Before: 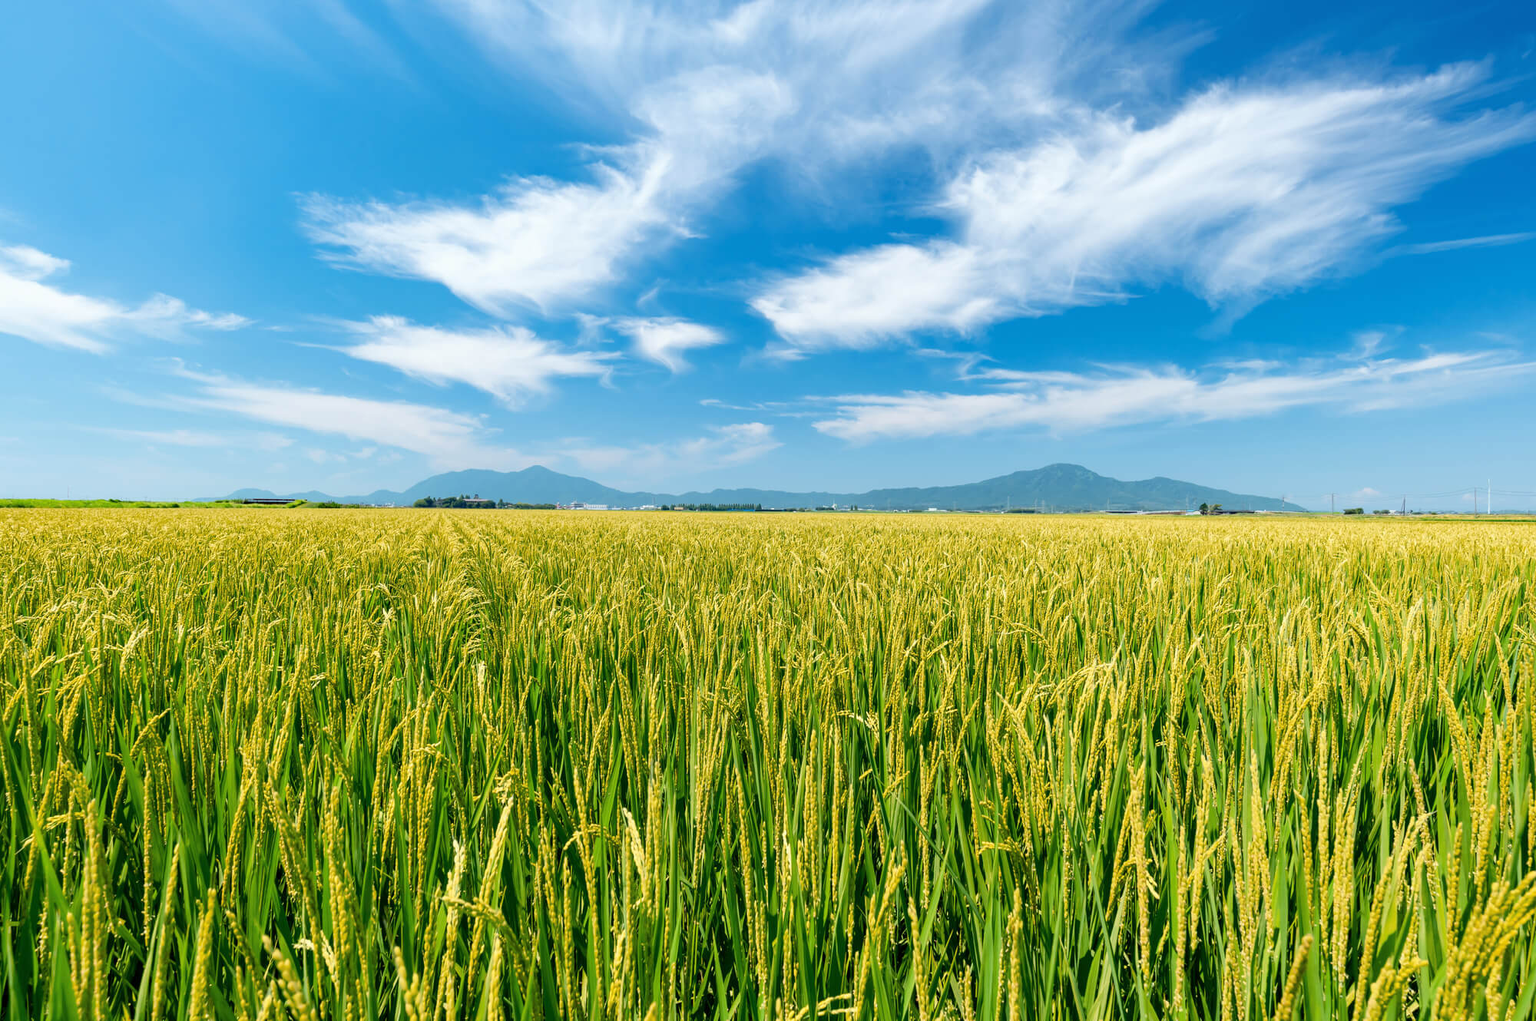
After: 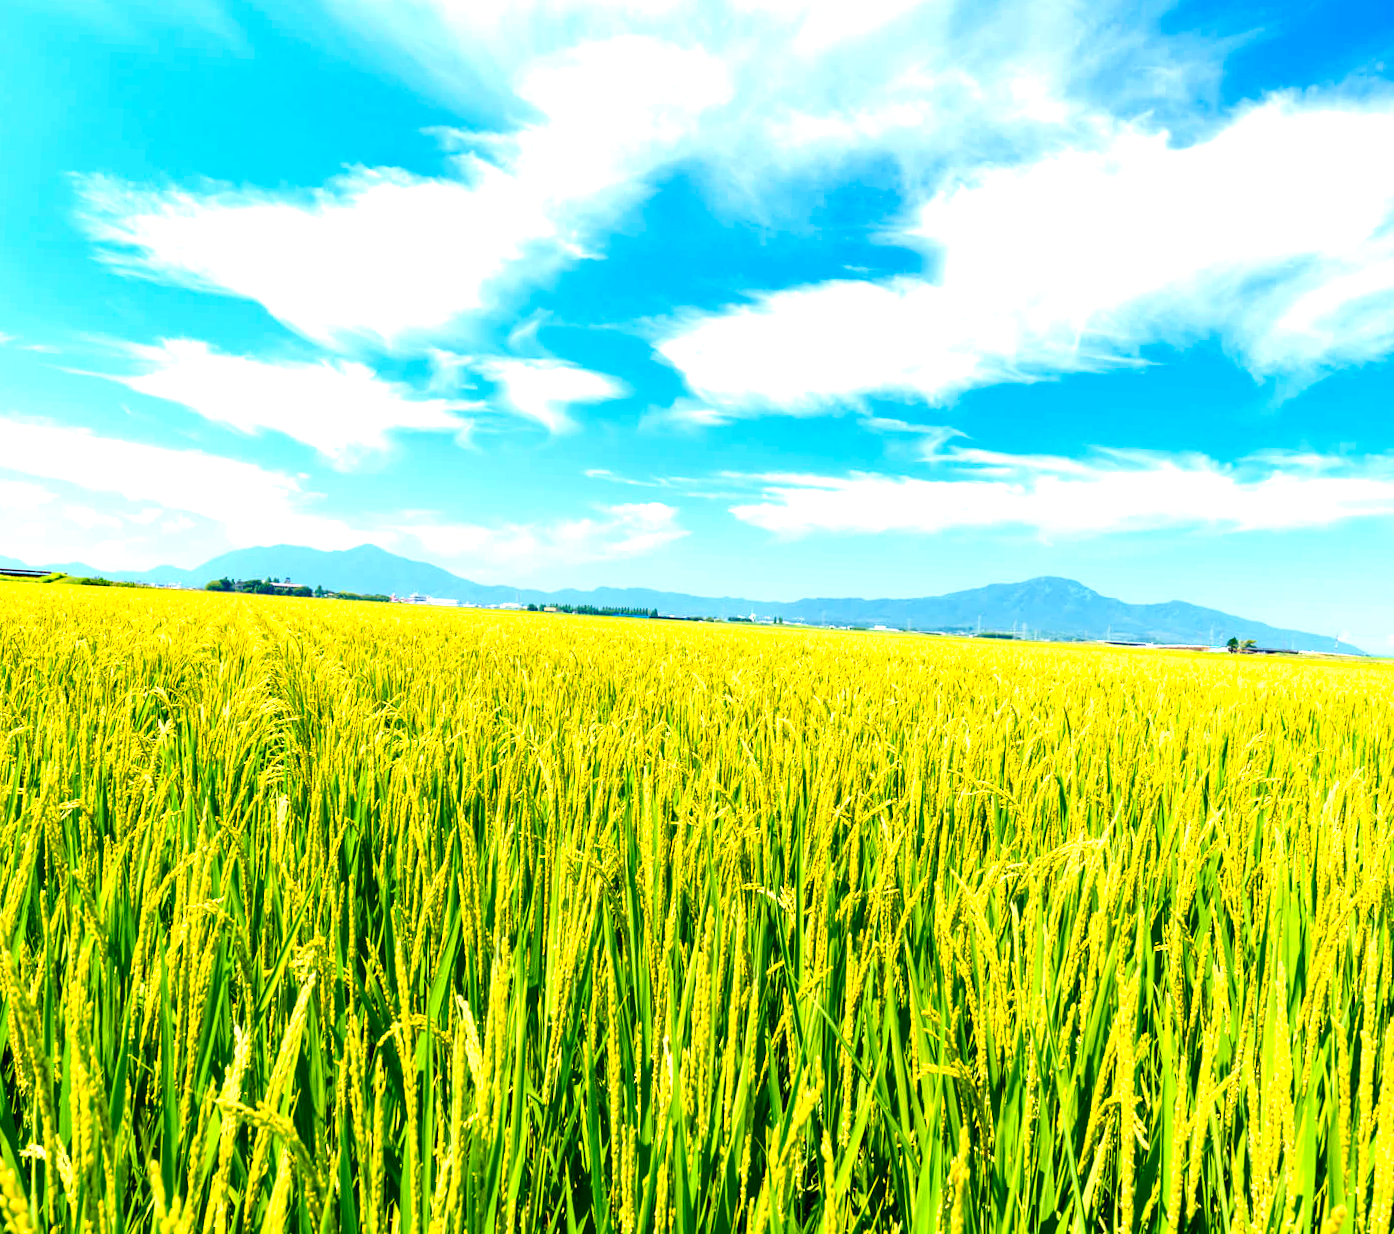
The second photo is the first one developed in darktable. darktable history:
contrast brightness saturation: contrast 0.148, brightness -0.009, saturation 0.097
color balance rgb: perceptual saturation grading › global saturation 34.527%, perceptual saturation grading › highlights -29.816%, perceptual saturation grading › shadows 35.473%, global vibrance 23.596%
color correction: highlights a* 3.92, highlights b* 5.07
exposure: black level correction 0, exposure 1.023 EV, compensate highlight preservation false
velvia: on, module defaults
crop and rotate: angle -2.94°, left 14.198%, top 0.042%, right 10.775%, bottom 0.089%
